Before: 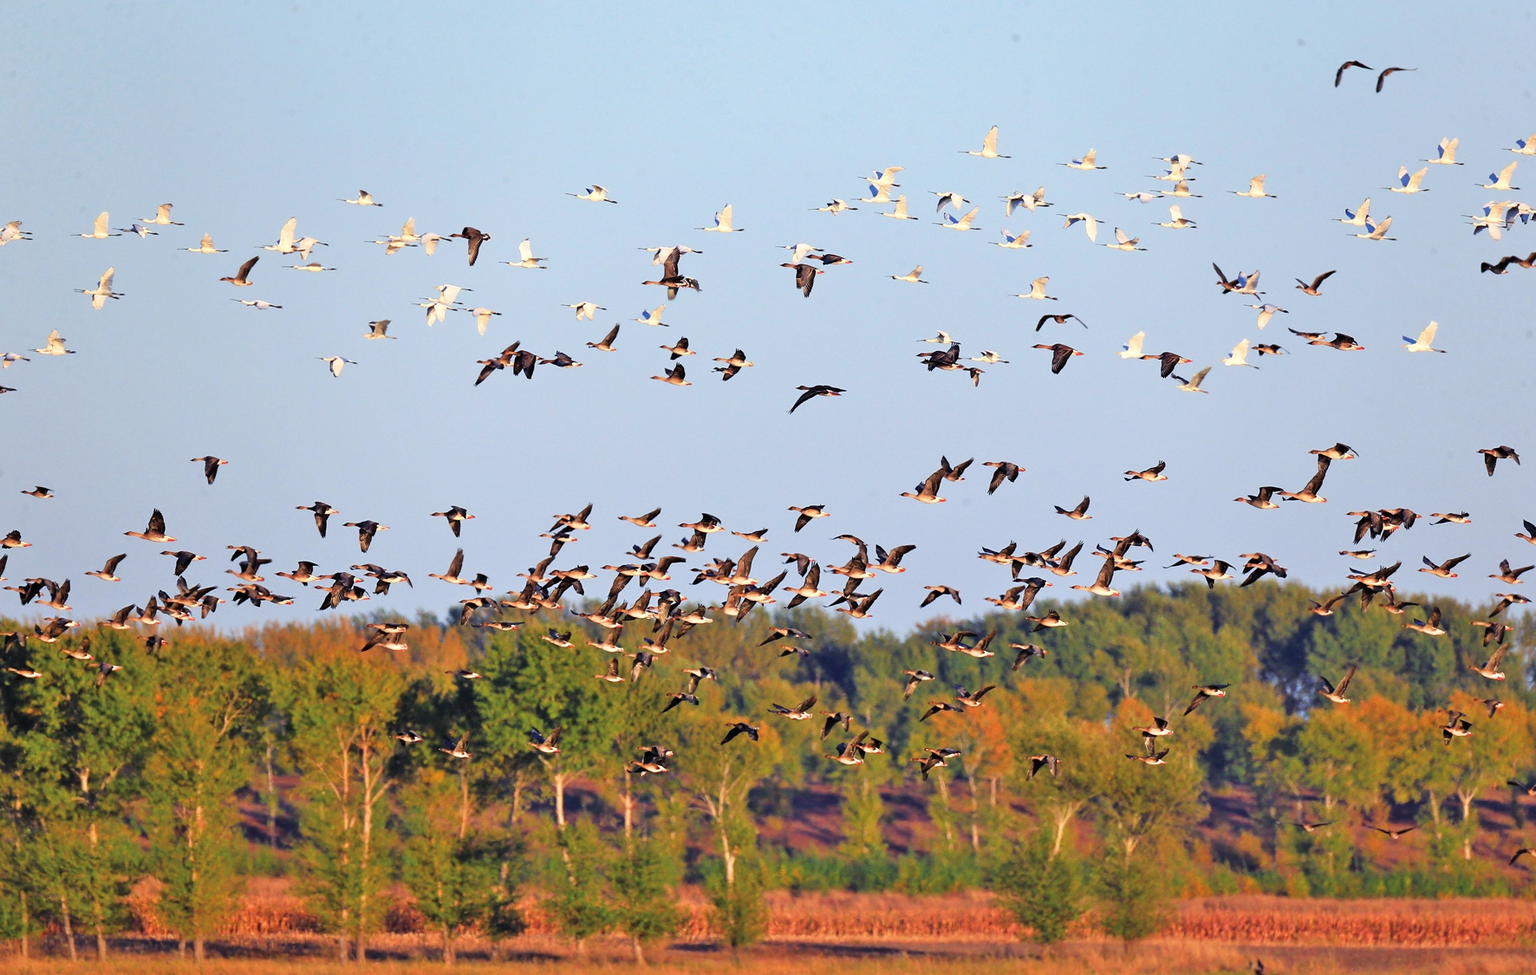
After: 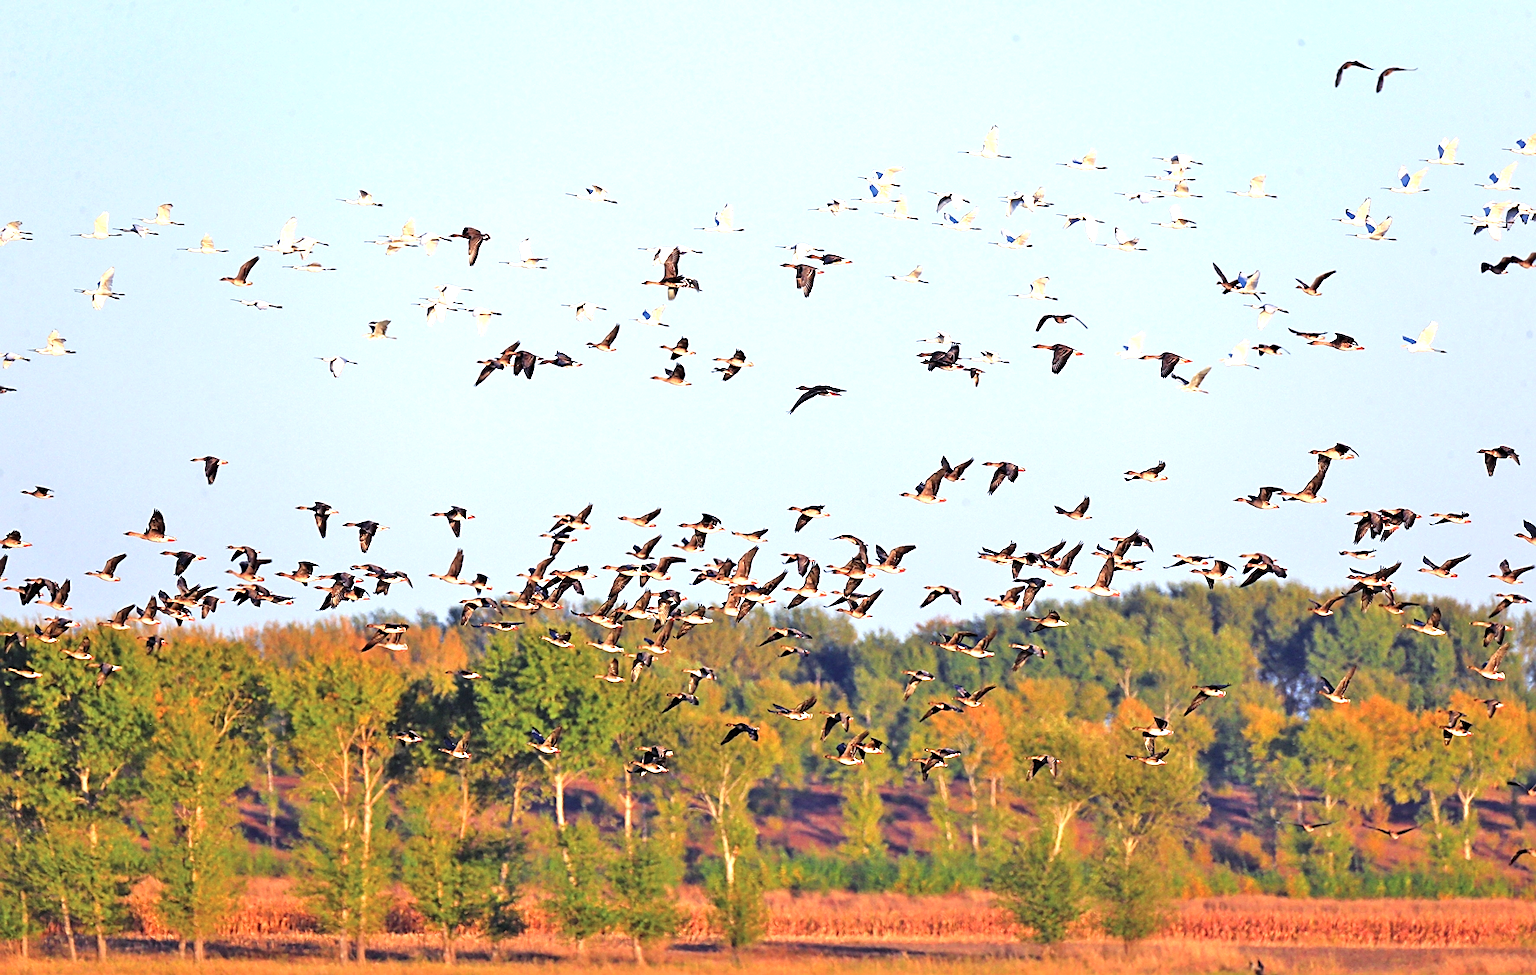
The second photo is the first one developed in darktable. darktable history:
sharpen: on, module defaults
exposure: black level correction 0, exposure 0.7 EV, compensate exposure bias true, compensate highlight preservation false
